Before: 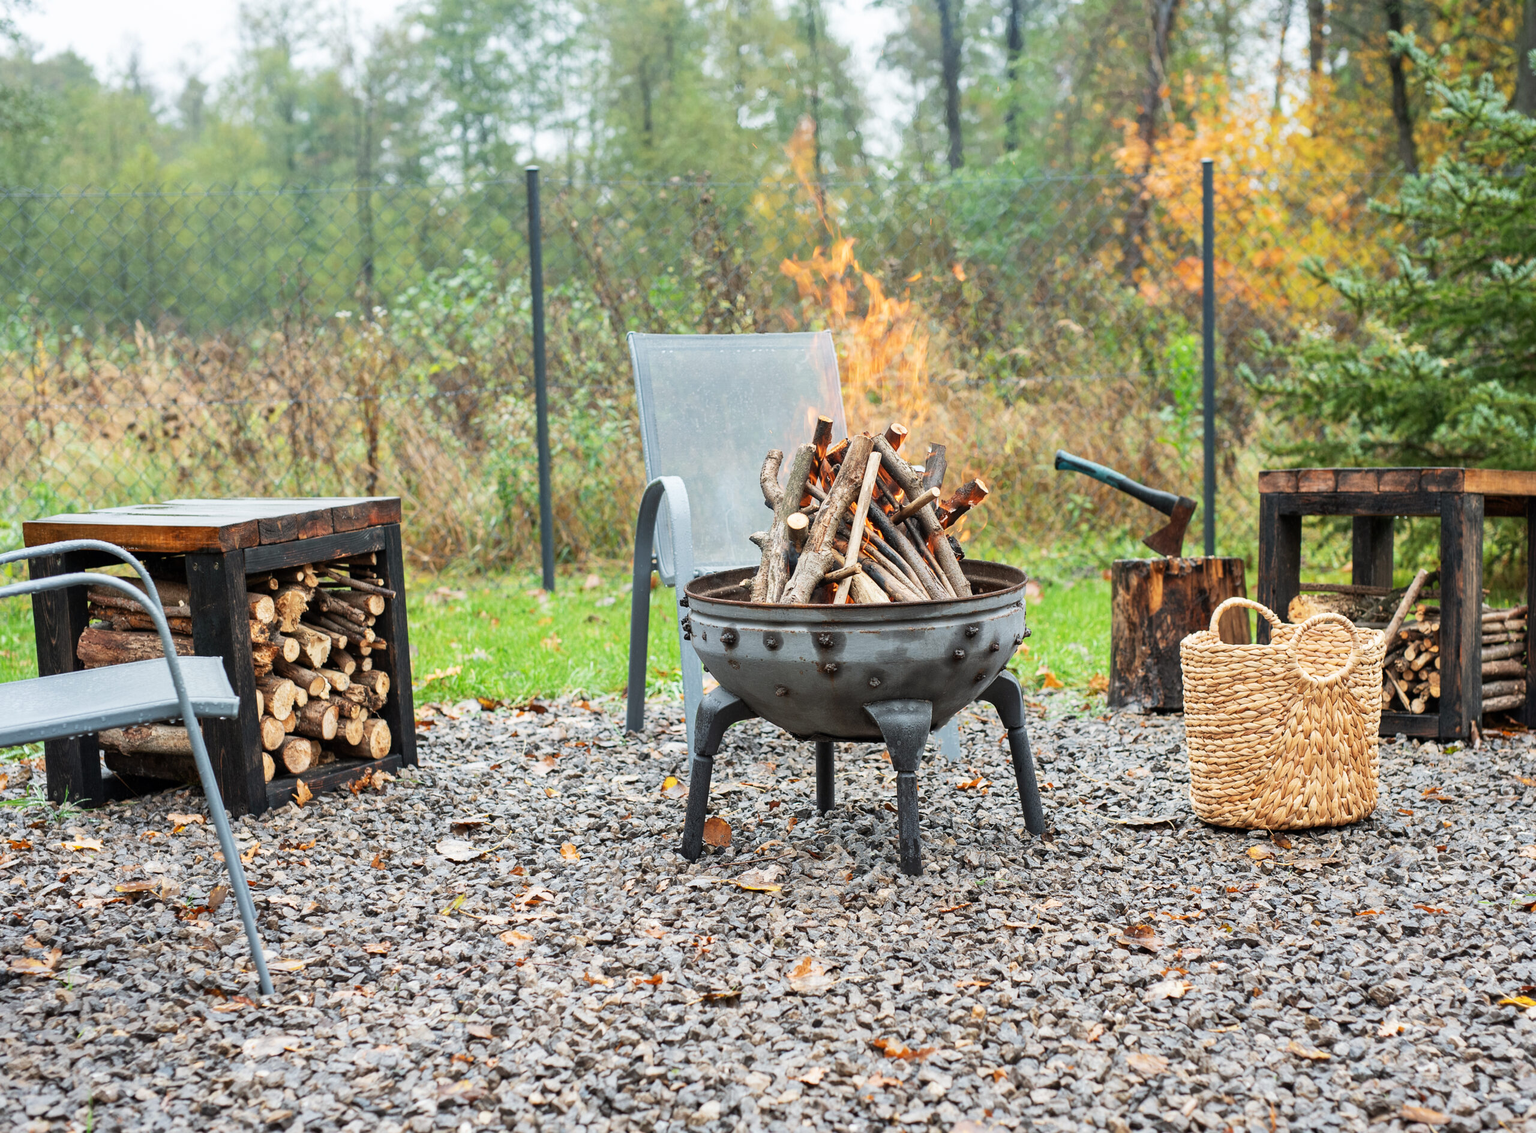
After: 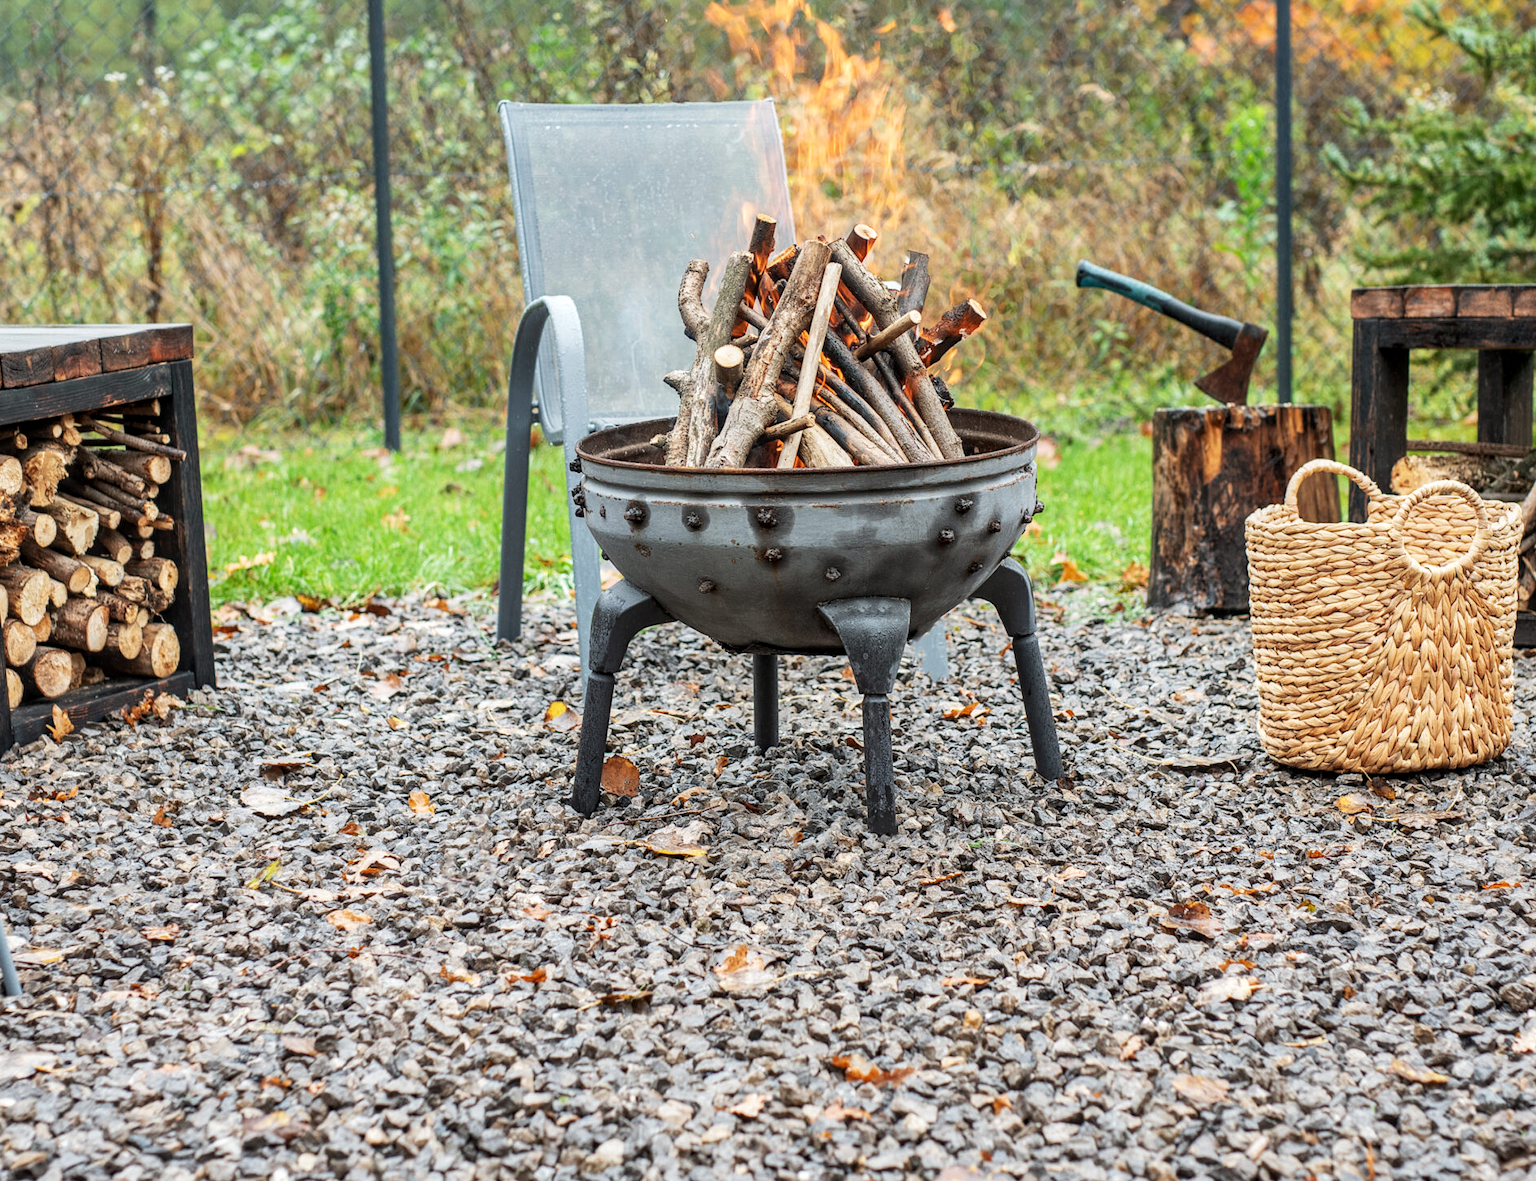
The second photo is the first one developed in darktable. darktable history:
crop: left 16.825%, top 22.757%, right 9.097%
local contrast: on, module defaults
